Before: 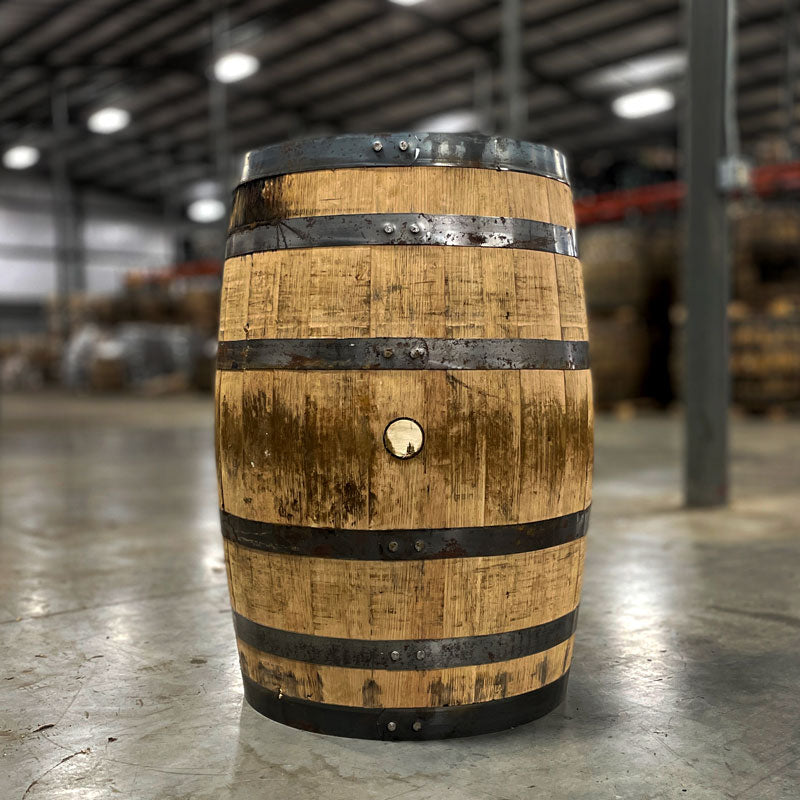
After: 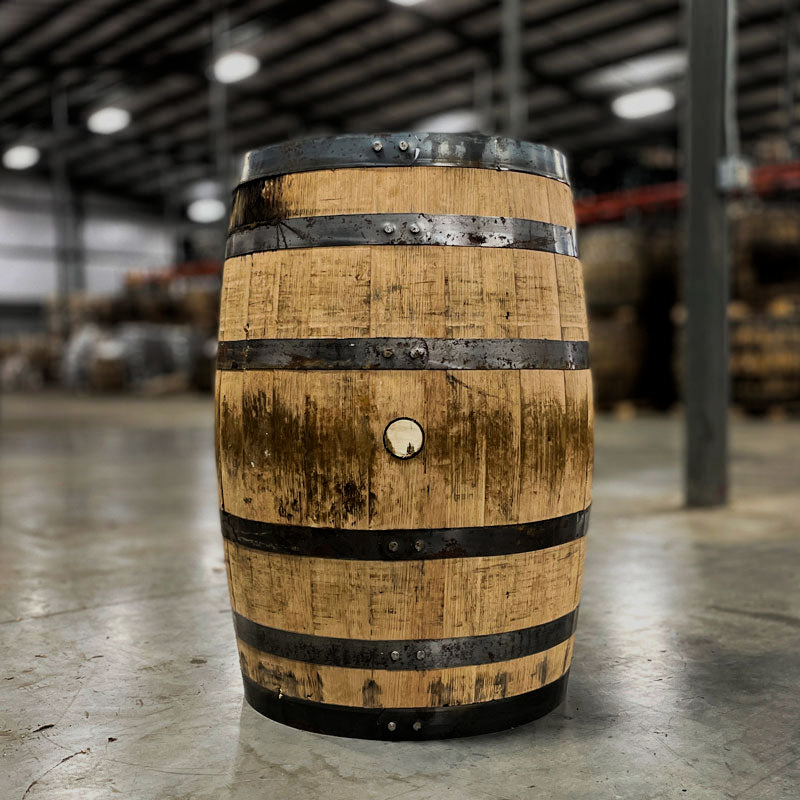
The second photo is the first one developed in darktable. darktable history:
filmic rgb: black relative exposure -7.65 EV, white relative exposure 4.56 EV, hardness 3.61, contrast 1.05
